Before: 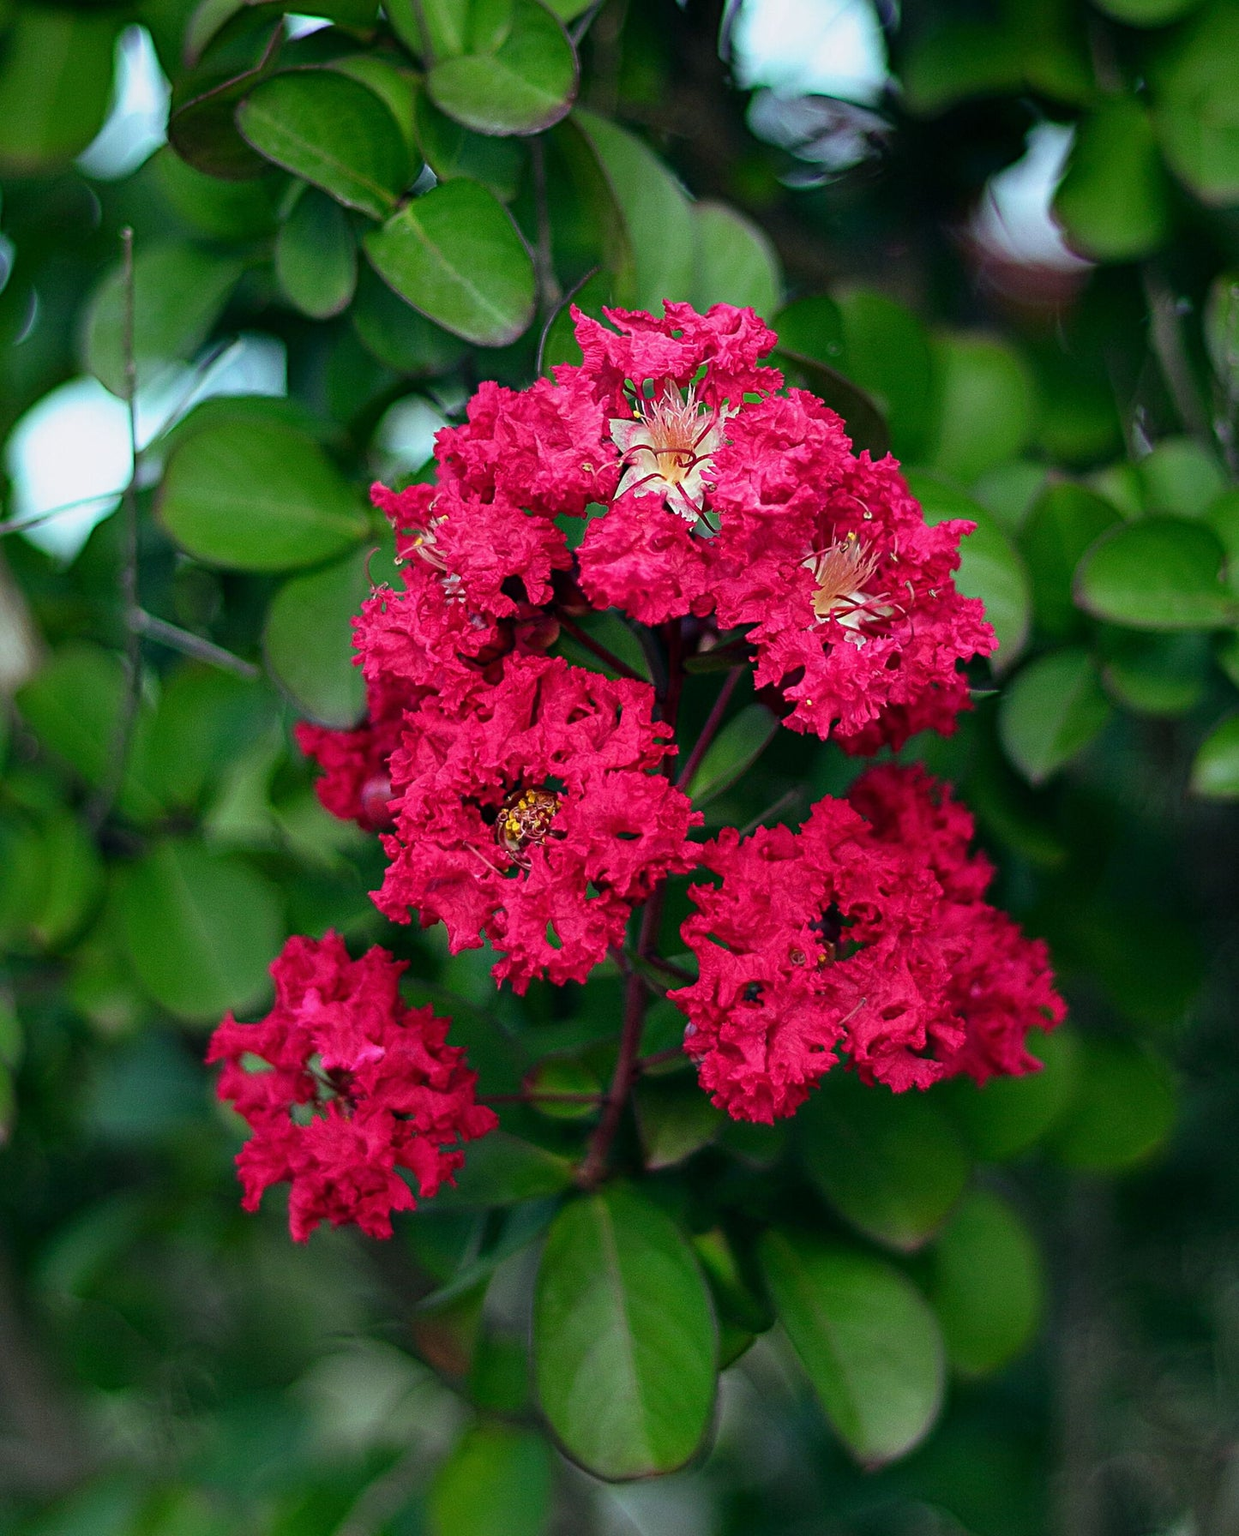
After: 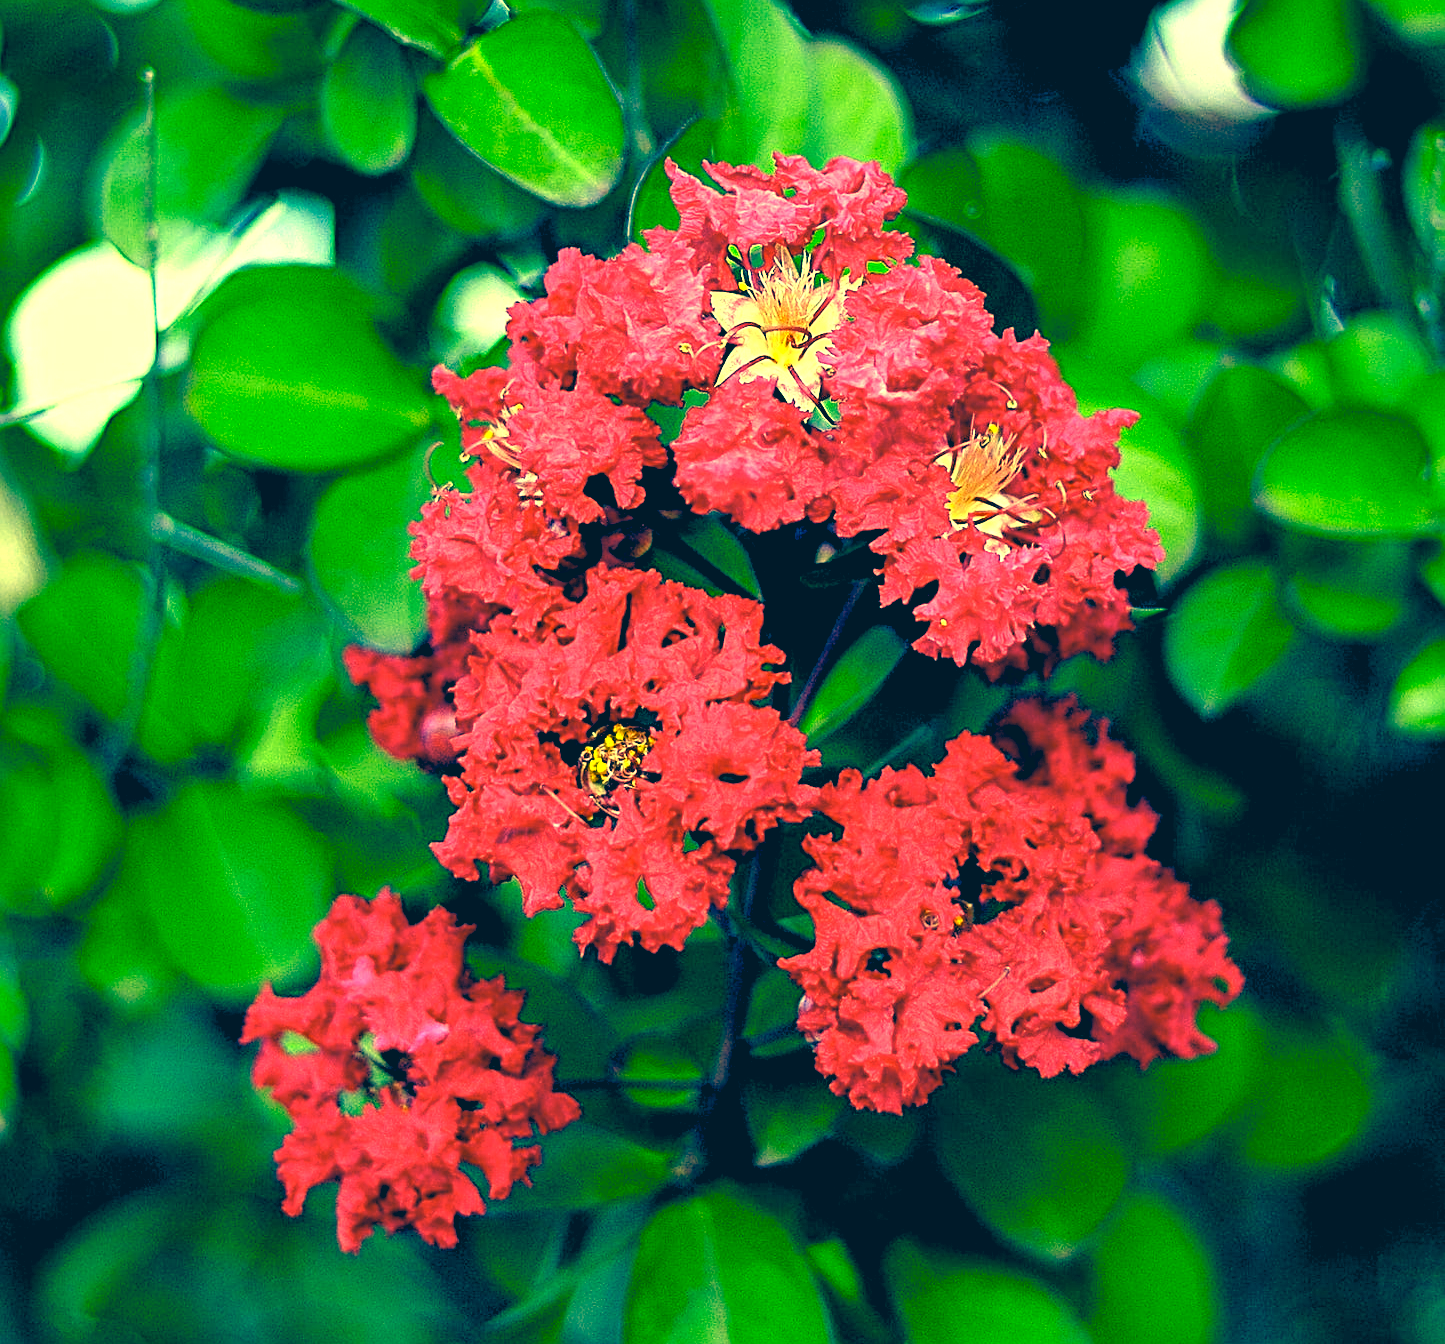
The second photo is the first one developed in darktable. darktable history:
rgb levels: levels [[0.01, 0.419, 0.839], [0, 0.5, 1], [0, 0.5, 1]]
white balance: red 1, blue 1
exposure: black level correction 0.01, exposure 1 EV, compensate highlight preservation false
color balance: lift [1.006, 0.985, 1.002, 1.015], gamma [1, 0.953, 1.008, 1.047], gain [1.076, 1.13, 1.004, 0.87]
color correction: highlights a* -15.58, highlights b* 40, shadows a* -40, shadows b* -26.18
color balance rgb: perceptual saturation grading › global saturation 20%, perceptual saturation grading › highlights -25%, perceptual saturation grading › shadows 25%
sharpen: on, module defaults
crop: top 11.038%, bottom 13.962%
